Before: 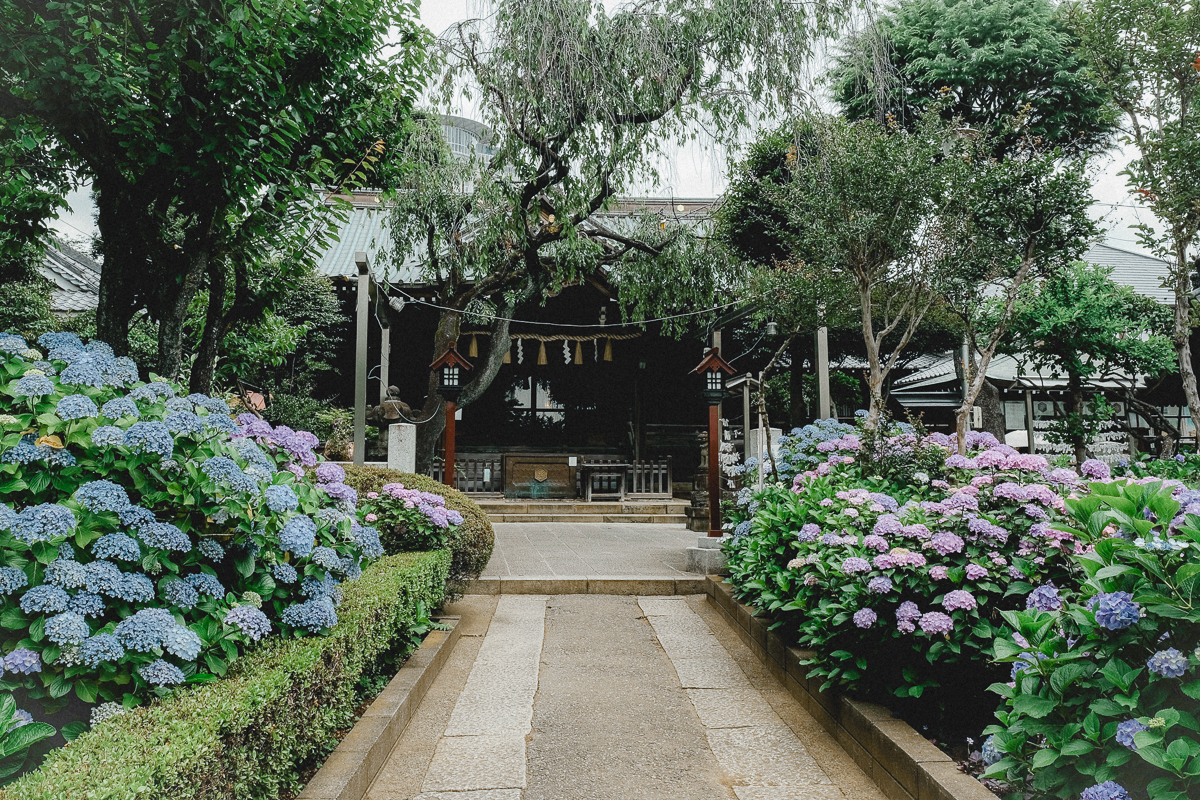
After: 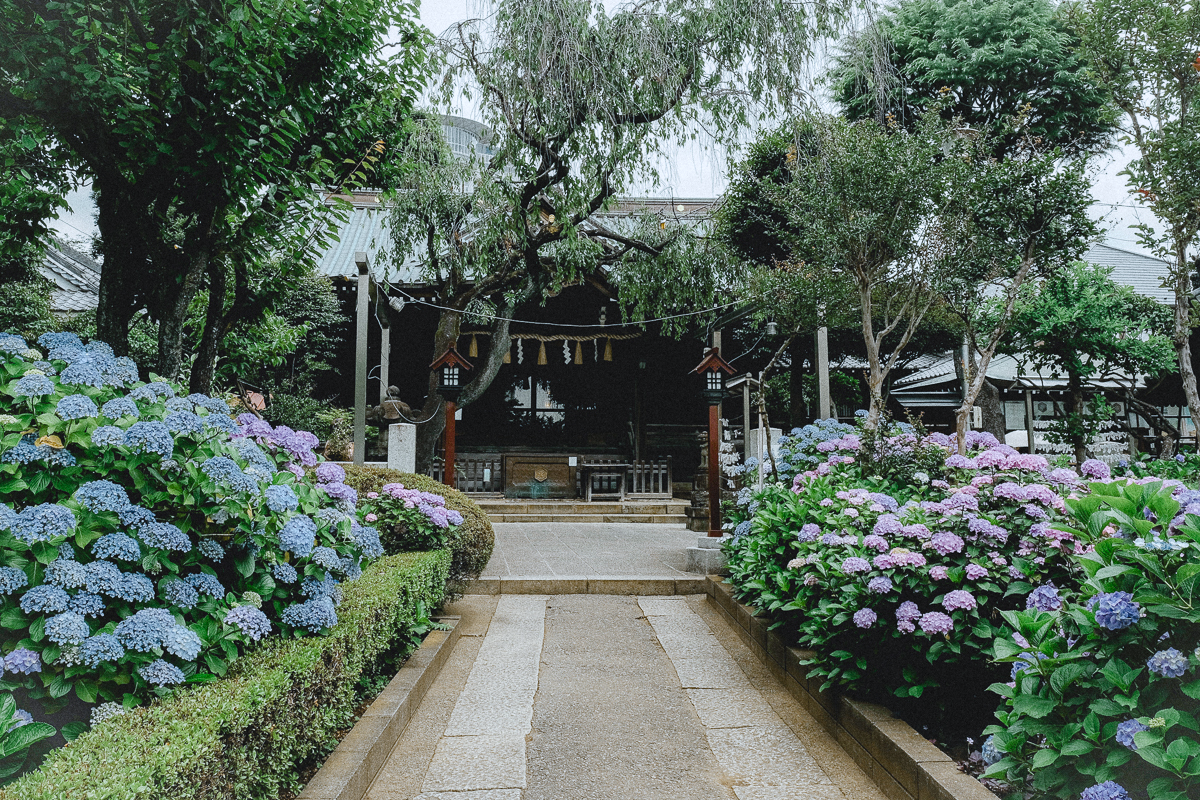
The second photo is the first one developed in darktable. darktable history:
grain: coarseness 0.09 ISO
white balance: red 0.967, blue 1.049
